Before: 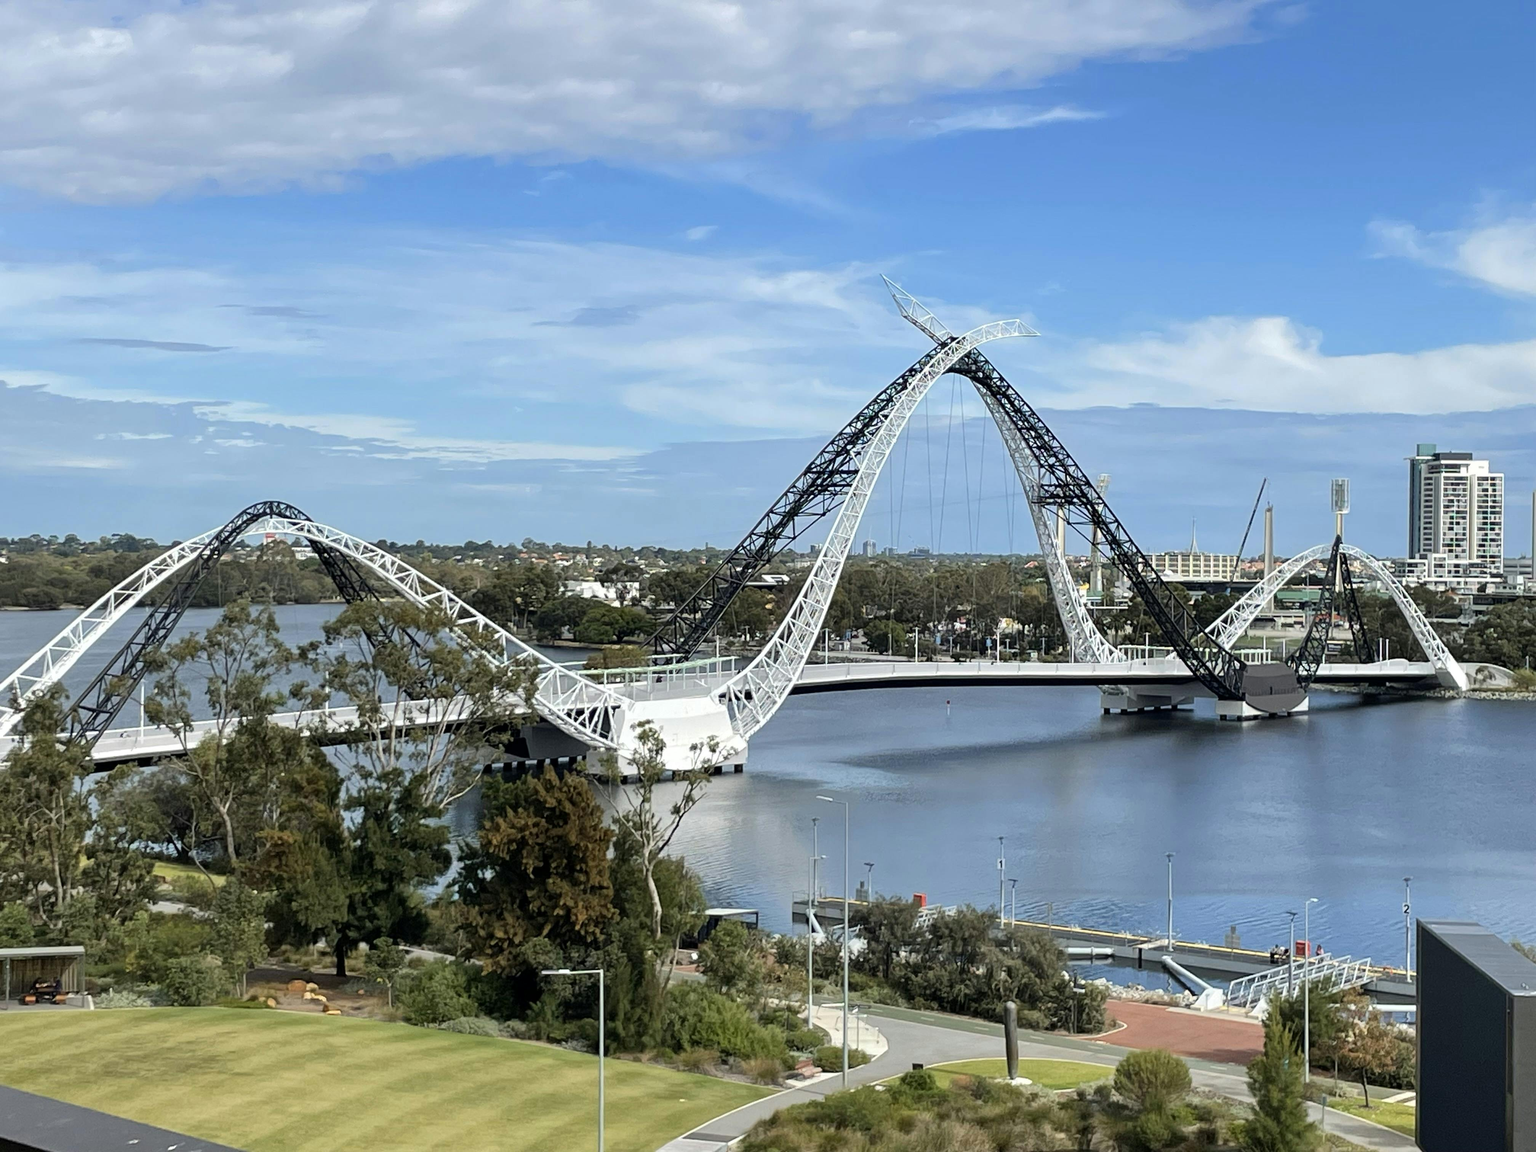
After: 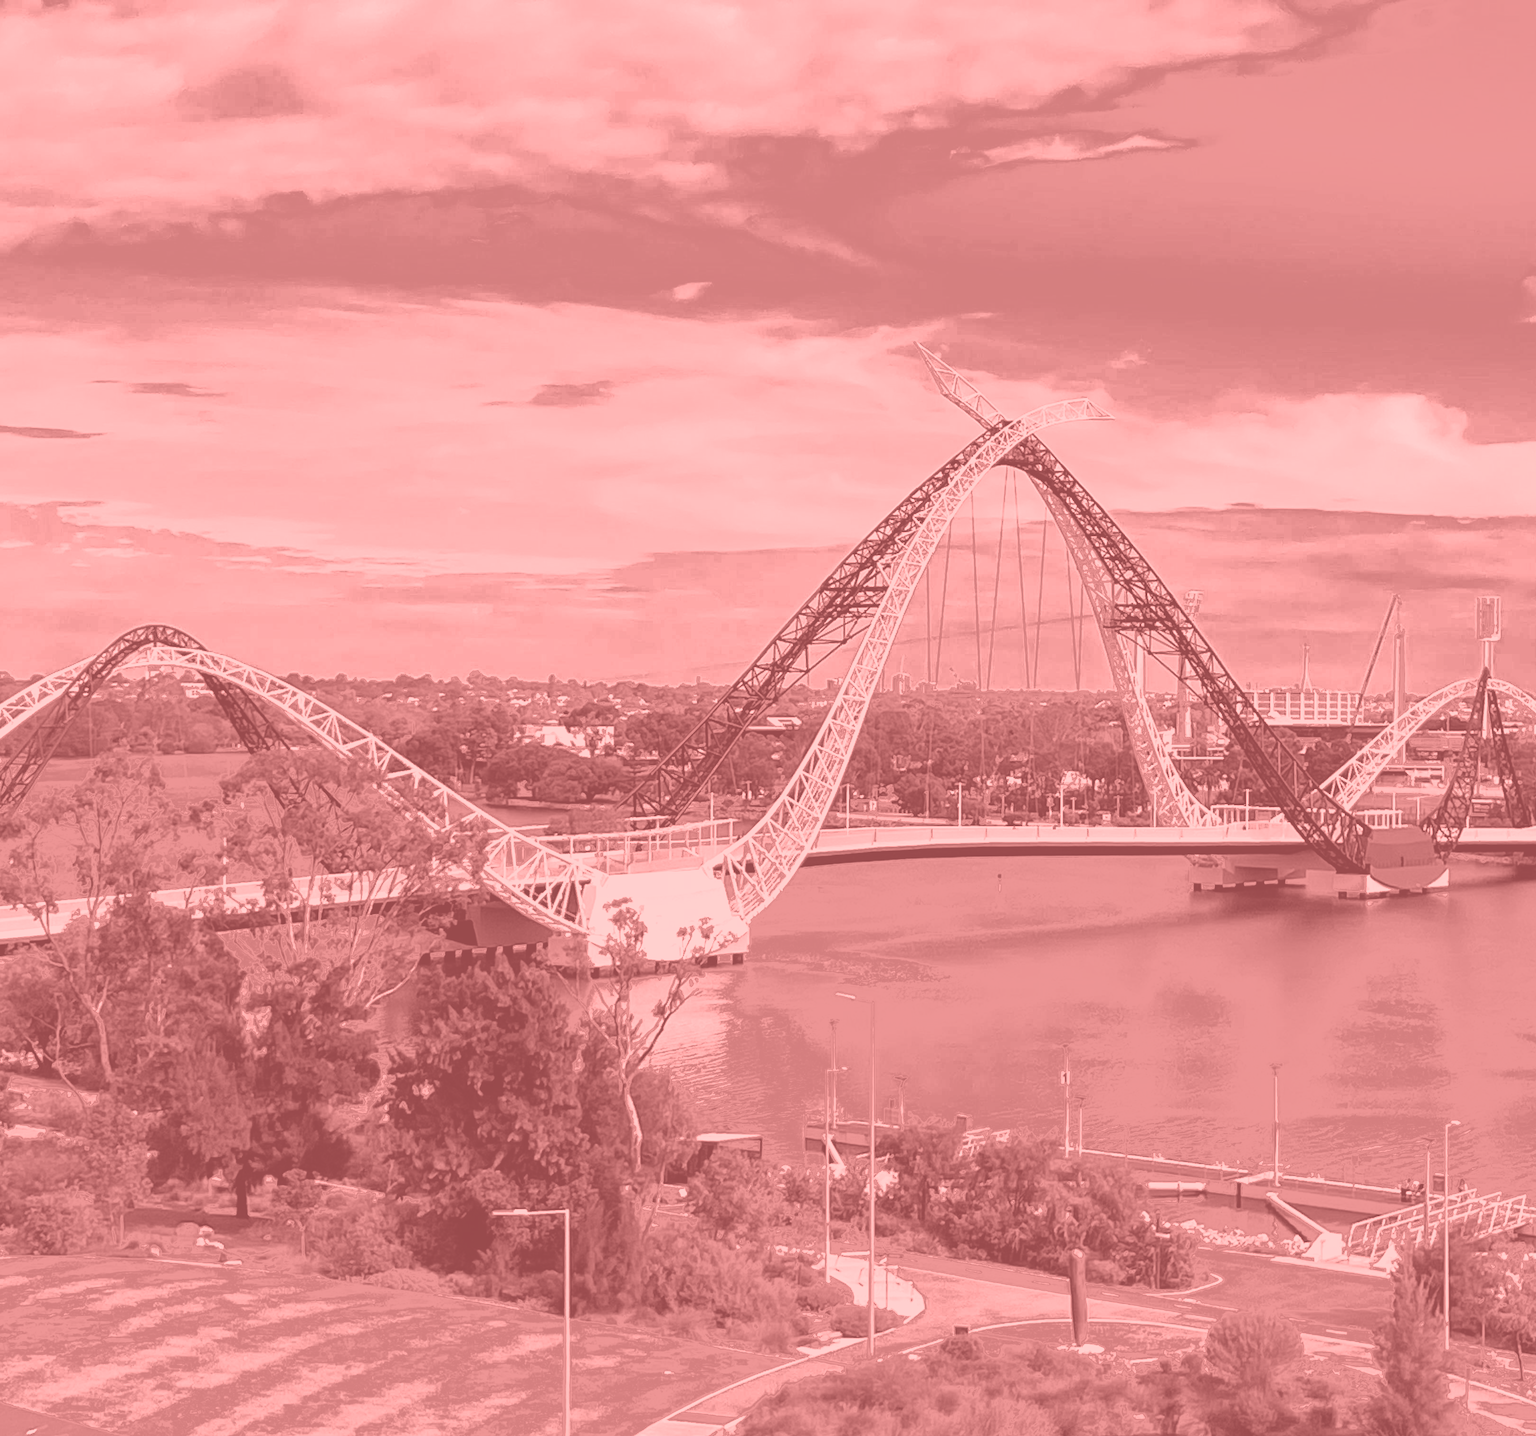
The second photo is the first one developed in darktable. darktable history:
crop and rotate: left 9.597%, right 10.195%
color balance: lift [1, 1.001, 0.999, 1.001], gamma [1, 1.004, 1.007, 0.993], gain [1, 0.991, 0.987, 1.013], contrast 7.5%, contrast fulcrum 10%, output saturation 115%
fill light: exposure -0.73 EV, center 0.69, width 2.2
velvia: on, module defaults
colorize: saturation 51%, source mix 50.67%, lightness 50.67%
